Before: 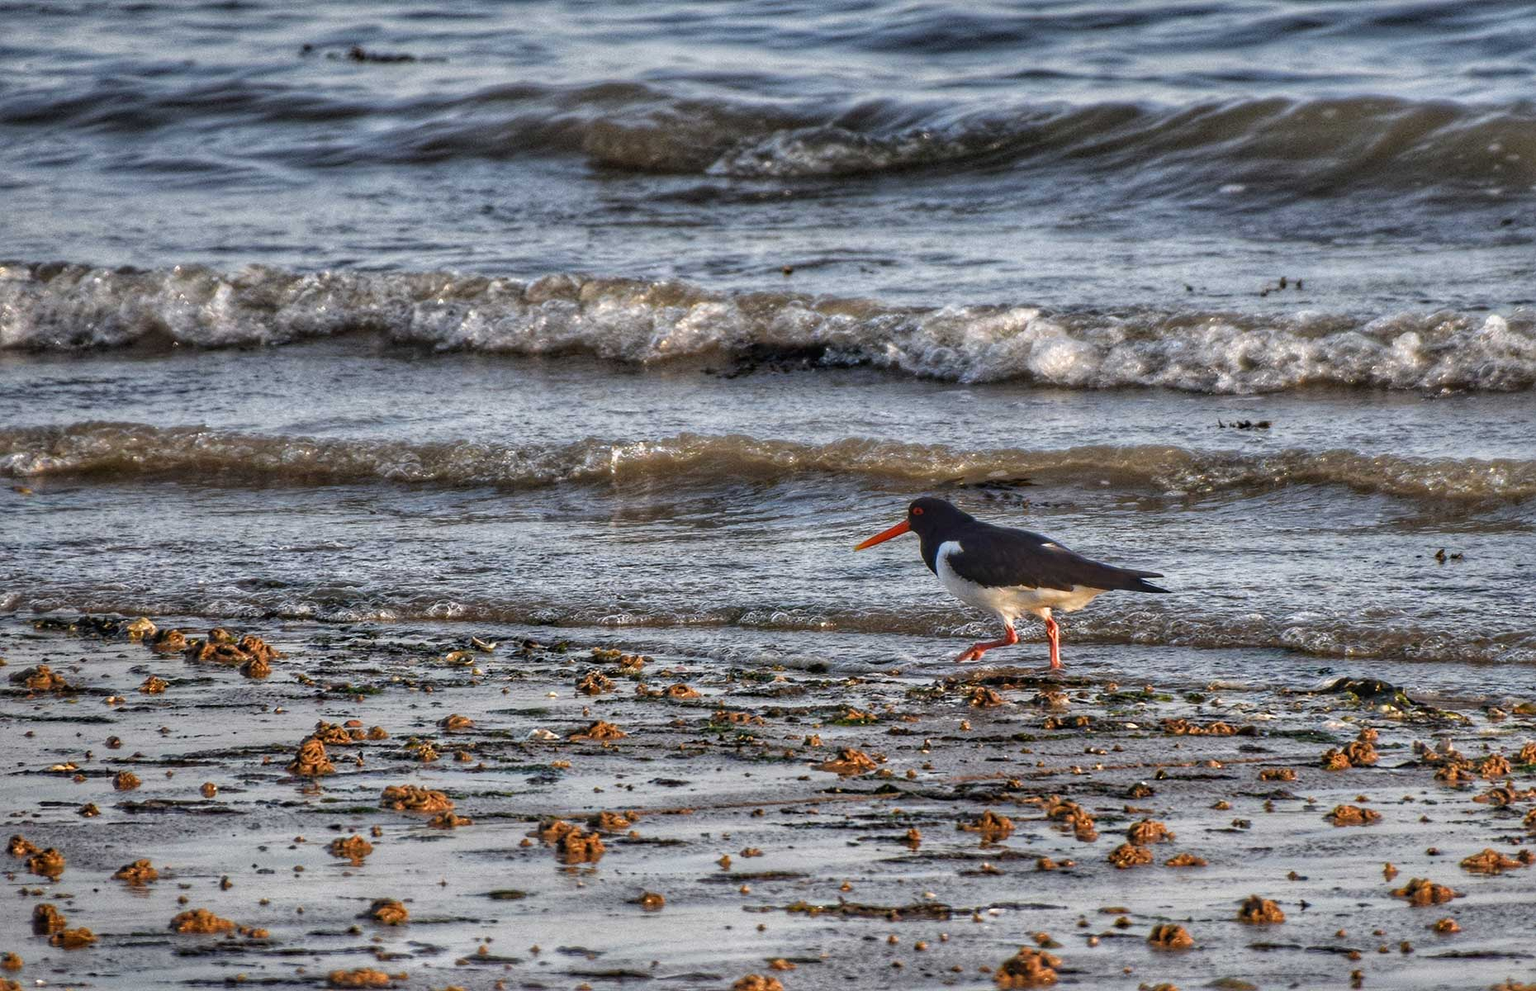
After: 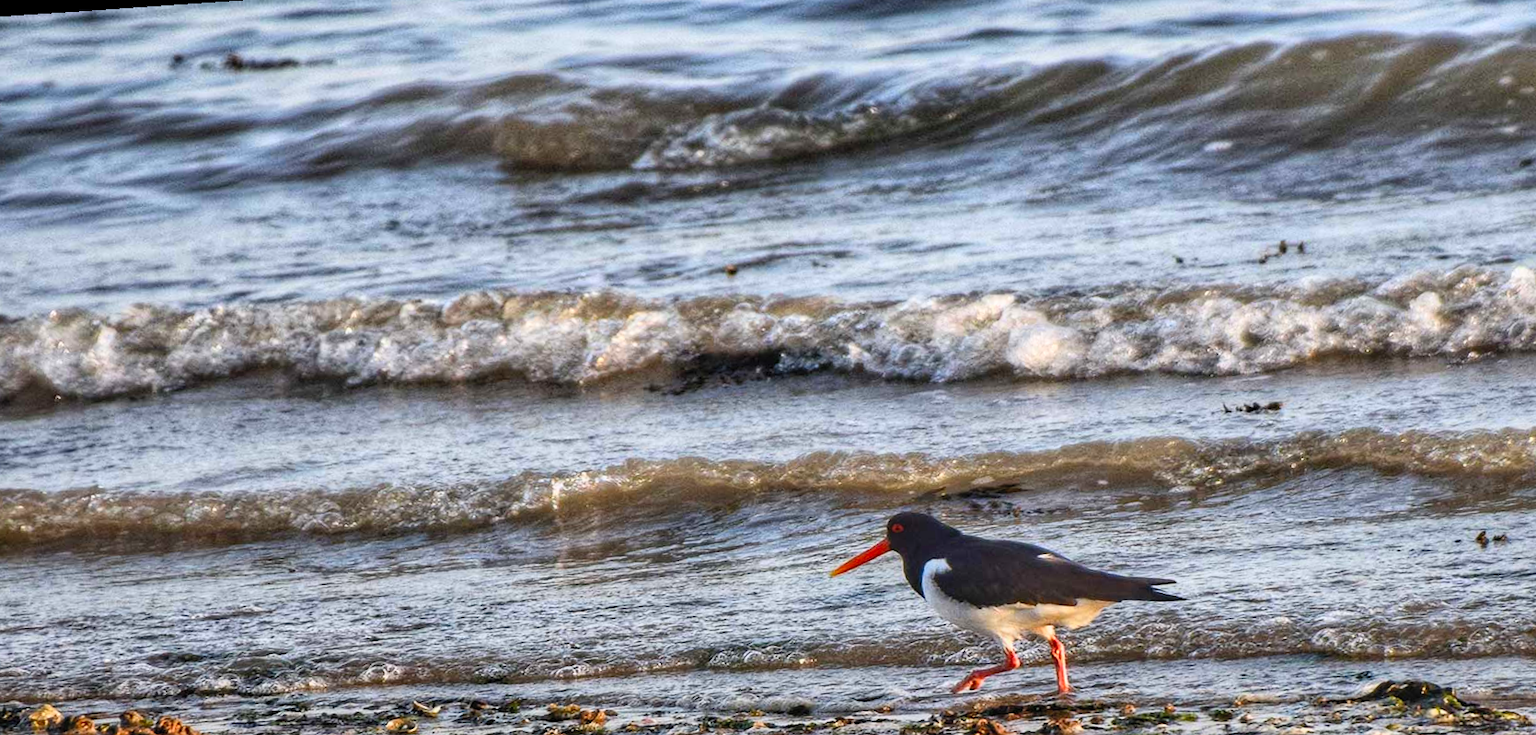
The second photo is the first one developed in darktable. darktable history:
contrast brightness saturation: contrast 0.24, brightness 0.26, saturation 0.39
crop and rotate: left 9.345%, top 7.22%, right 4.982%, bottom 32.331%
graduated density: rotation -180°, offset 27.42
rotate and perspective: rotation -4.2°, shear 0.006, automatic cropping off
